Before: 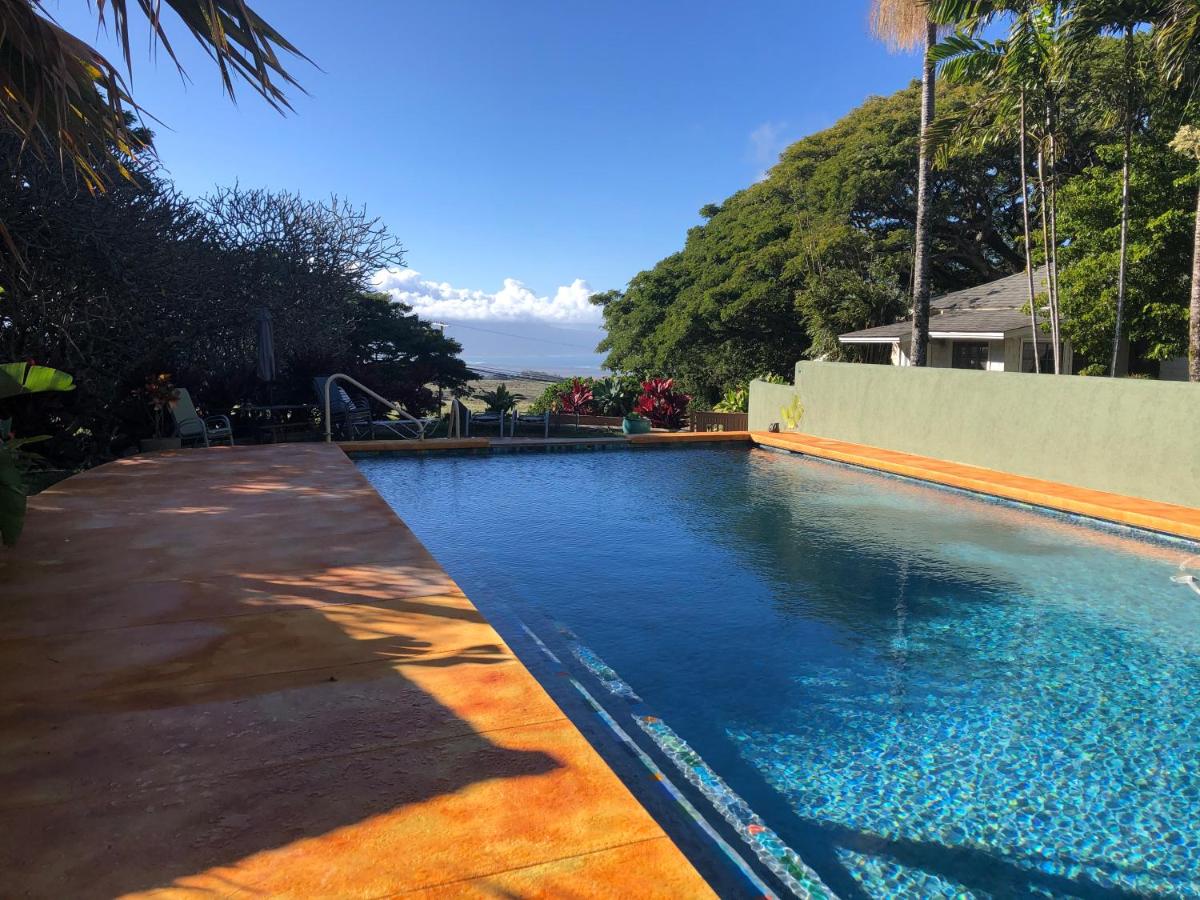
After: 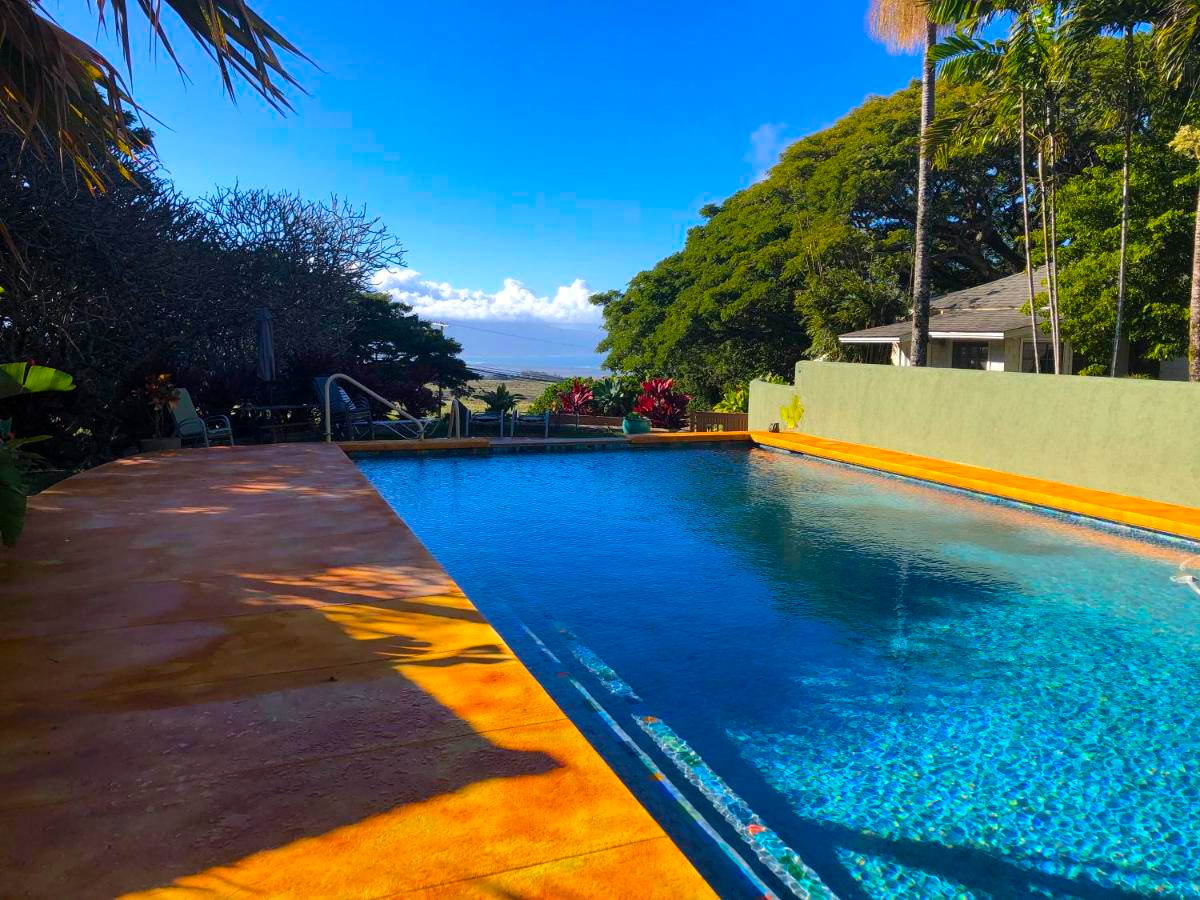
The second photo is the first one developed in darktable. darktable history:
color balance rgb: power › luminance -3.555%, power › hue 141.58°, perceptual saturation grading › global saturation 19.615%, perceptual brilliance grading › global brilliance 2.656%, perceptual brilliance grading › highlights -2.362%, perceptual brilliance grading › shadows 3.791%, global vibrance 50.828%
